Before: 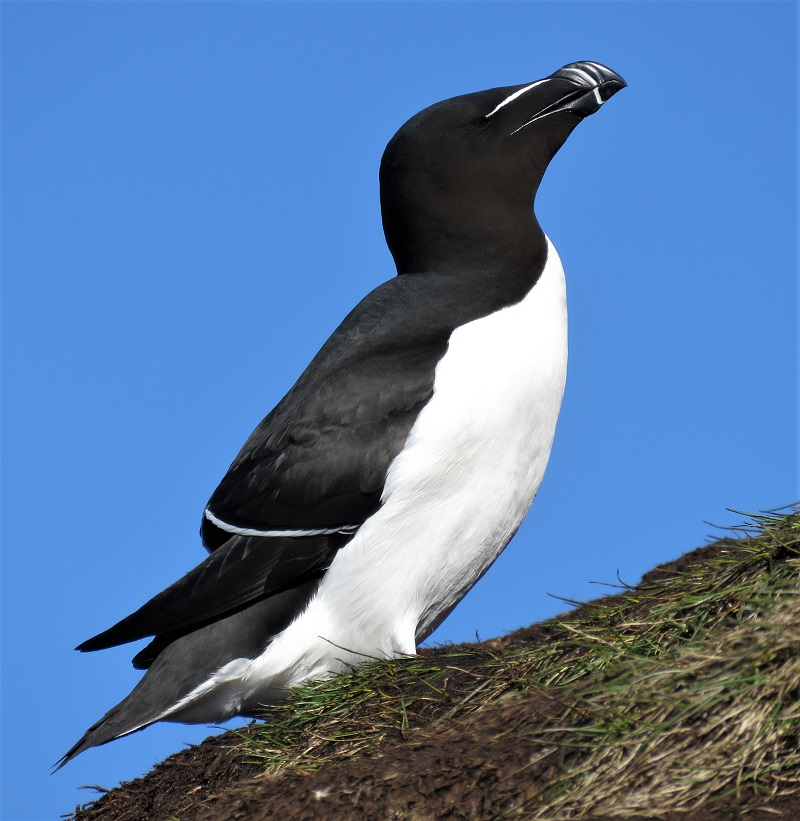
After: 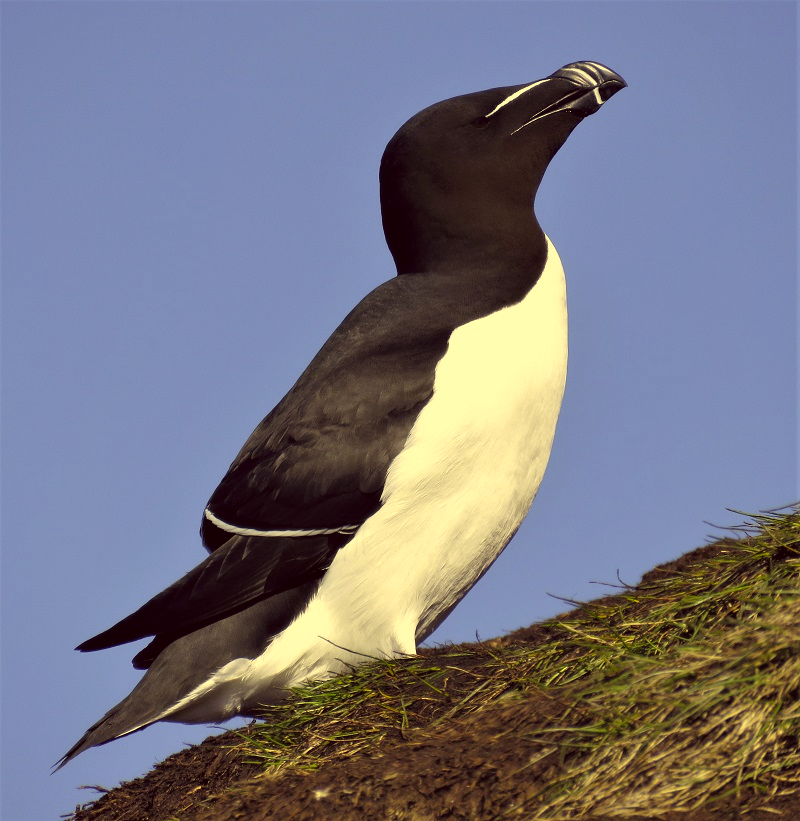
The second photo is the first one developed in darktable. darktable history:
shadows and highlights: shadows 32.05, highlights -32.62, soften with gaussian
color correction: highlights a* -0.62, highlights b* 39.74, shadows a* 9.8, shadows b* -0.586
